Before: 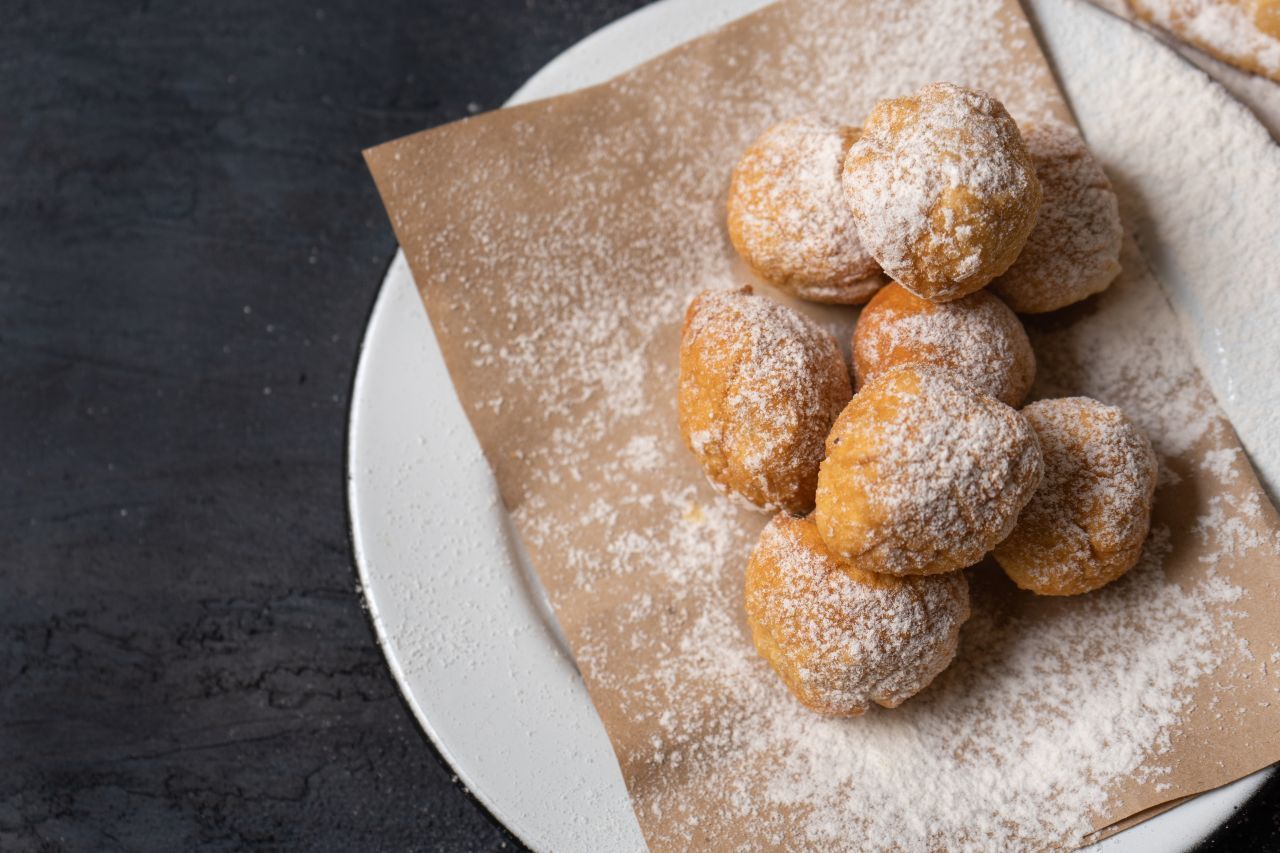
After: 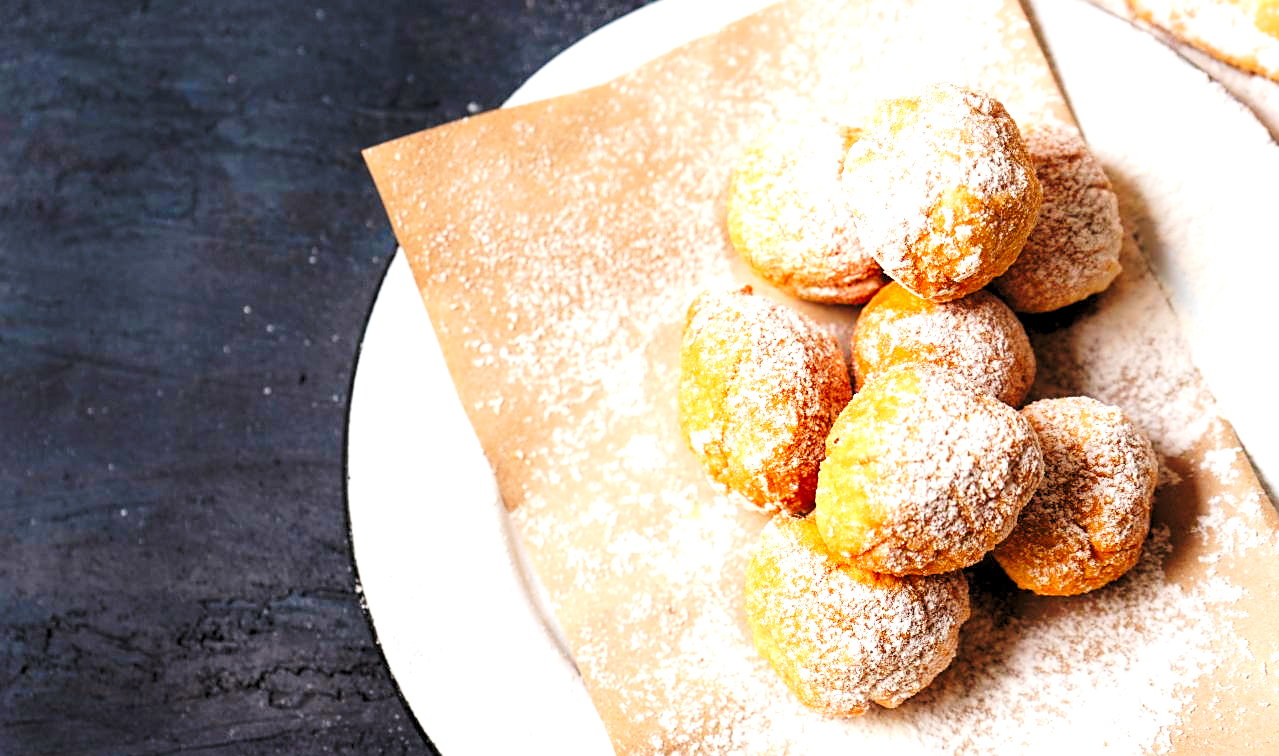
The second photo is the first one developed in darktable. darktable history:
crop and rotate: top 0%, bottom 11.36%
levels: levels [0.036, 0.364, 0.827]
sharpen: on, module defaults
base curve: curves: ch0 [(0, 0) (0.036, 0.025) (0.121, 0.166) (0.206, 0.329) (0.605, 0.79) (1, 1)], preserve colors none
